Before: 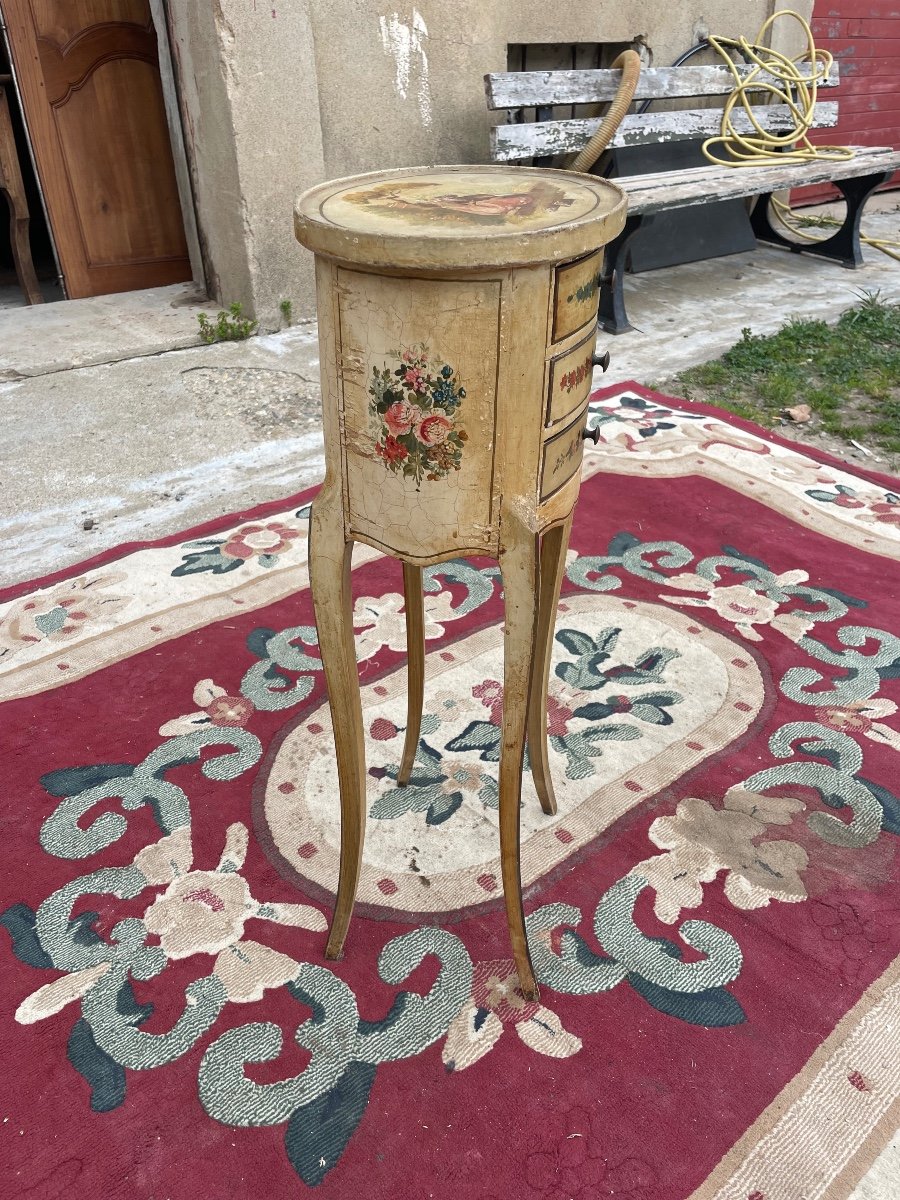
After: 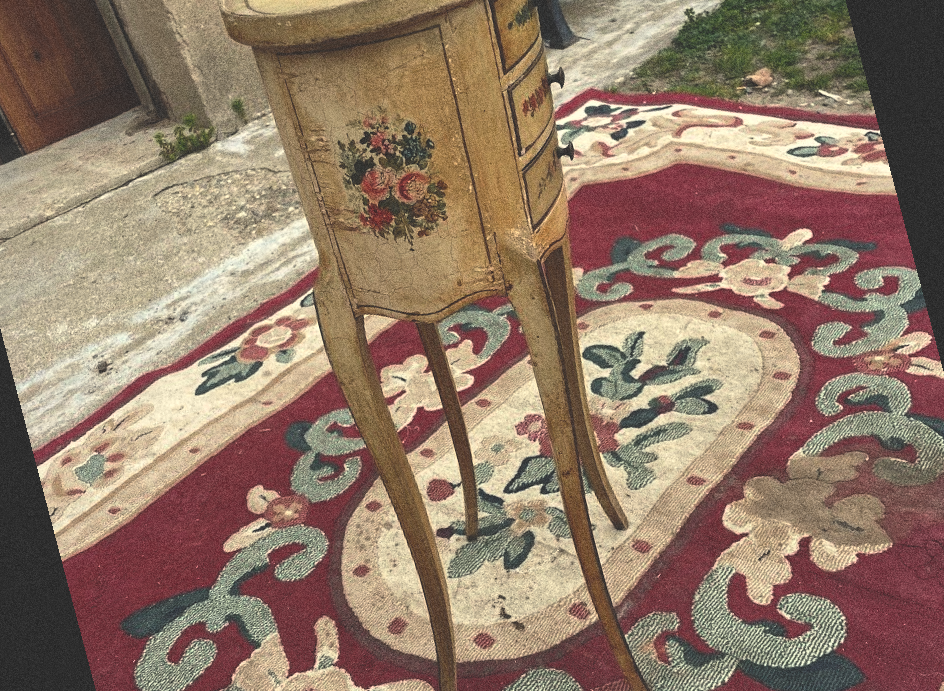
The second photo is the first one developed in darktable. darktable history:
grain: coarseness 0.09 ISO, strength 40%
rotate and perspective: rotation -14.8°, crop left 0.1, crop right 0.903, crop top 0.25, crop bottom 0.748
white balance: red 1.029, blue 0.92
rgb curve: curves: ch0 [(0, 0.186) (0.314, 0.284) (0.775, 0.708) (1, 1)], compensate middle gray true, preserve colors none
